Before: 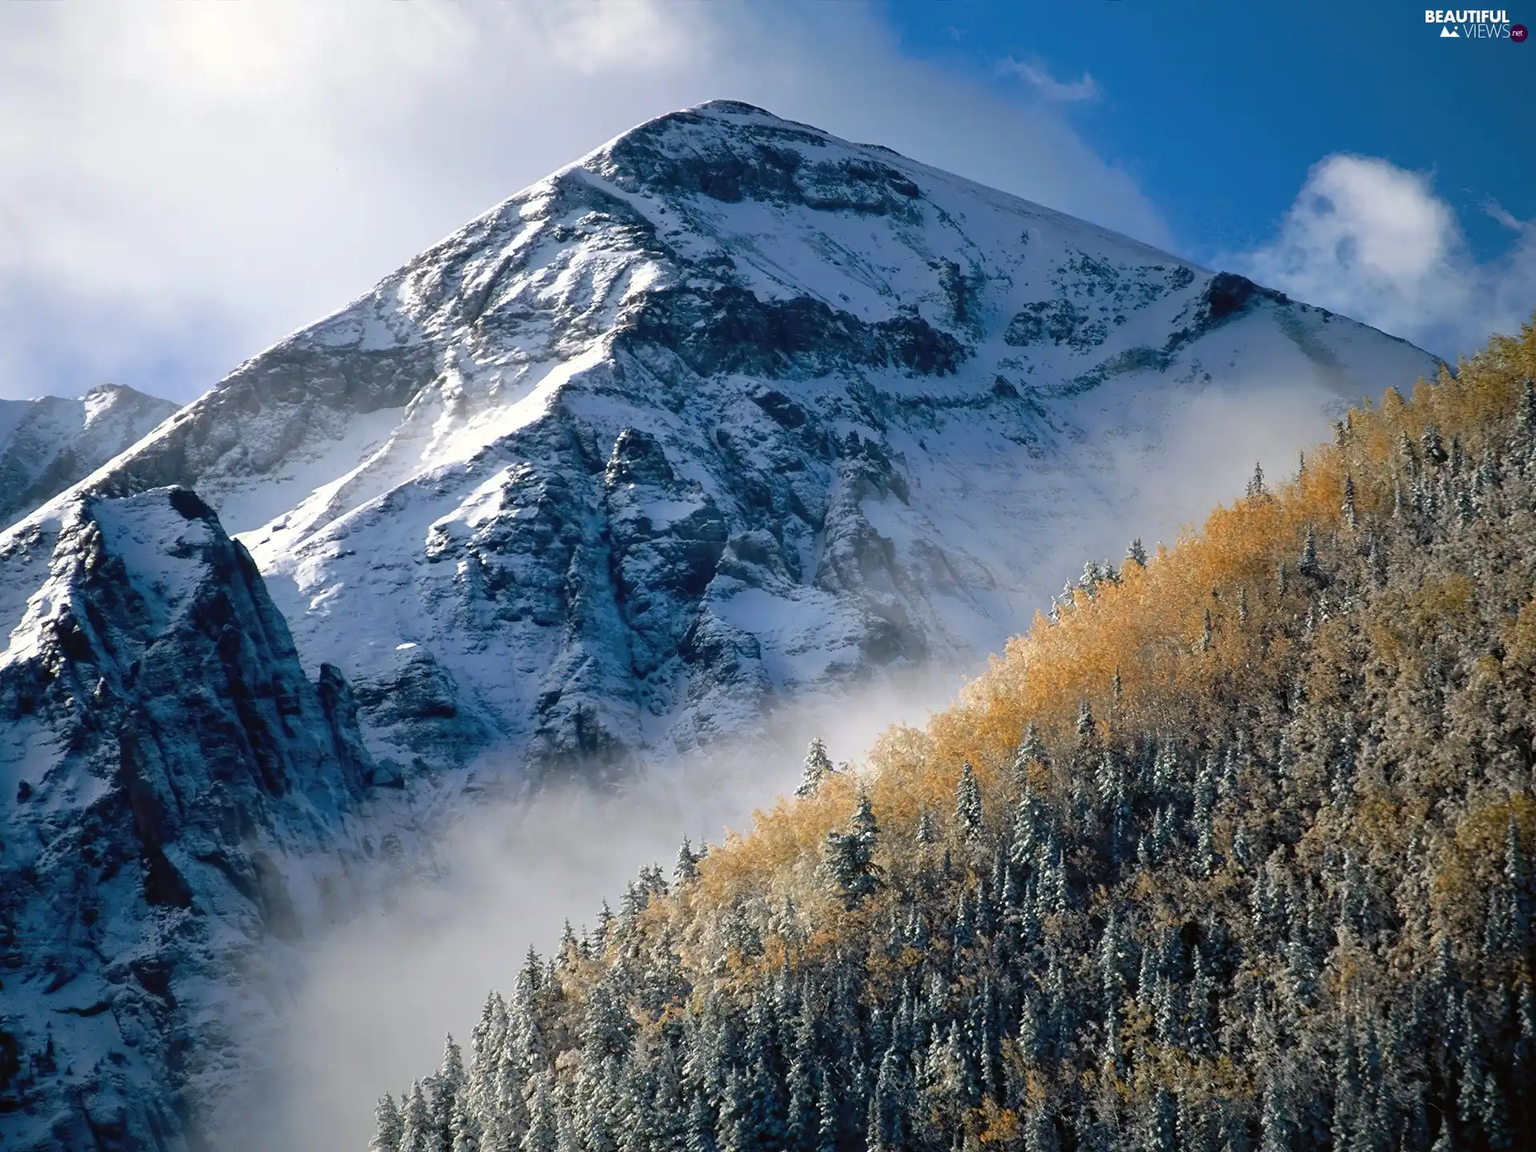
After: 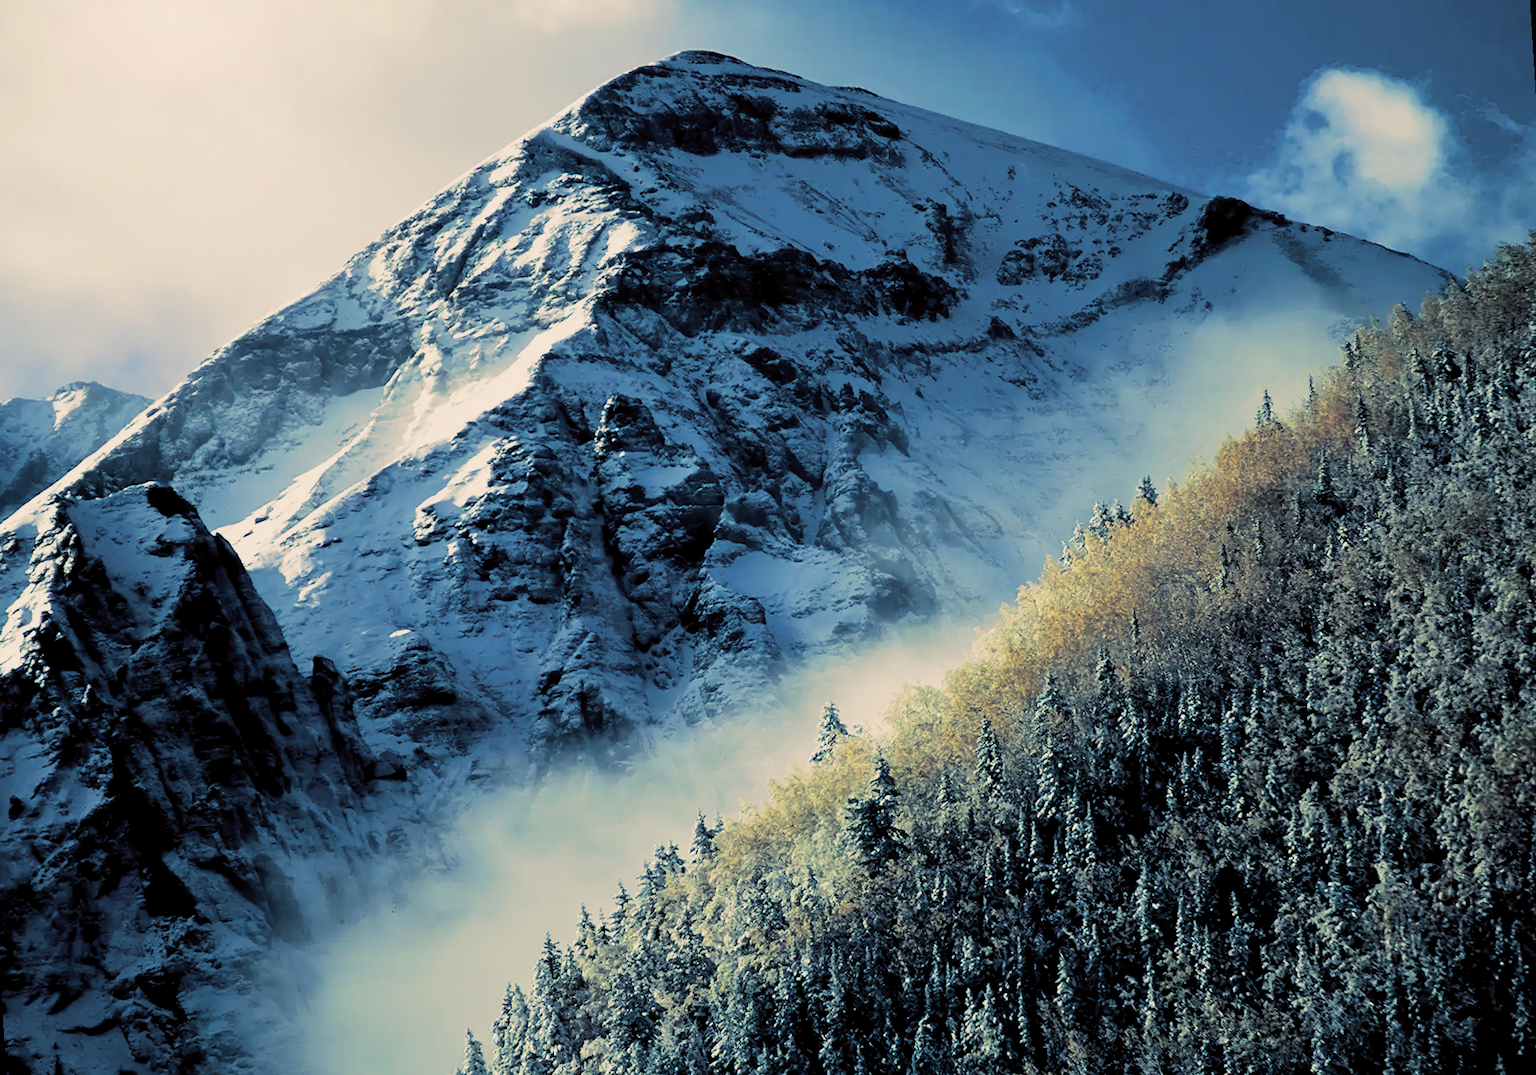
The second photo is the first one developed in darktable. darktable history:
rotate and perspective: rotation -3.52°, crop left 0.036, crop right 0.964, crop top 0.081, crop bottom 0.919
filmic rgb: black relative exposure -7.15 EV, white relative exposure 5.36 EV, hardness 3.02
color balance rgb: shadows lift › luminance -7.7%, shadows lift › chroma 2.13%, shadows lift › hue 200.79°, power › luminance -7.77%, power › chroma 2.27%, power › hue 220.69°, highlights gain › luminance 15.15%, highlights gain › chroma 4%, highlights gain › hue 209.35°, global offset › luminance -0.21%, global offset › chroma 0.27%, perceptual saturation grading › global saturation 24.42%, perceptual saturation grading › highlights -24.42%, perceptual saturation grading › mid-tones 24.42%, perceptual saturation grading › shadows 40%, perceptual brilliance grading › global brilliance -5%, perceptual brilliance grading › highlights 24.42%, perceptual brilliance grading › mid-tones 7%, perceptual brilliance grading › shadows -5%
exposure: exposure 0.014 EV, compensate highlight preservation false
split-toning: shadows › hue 226.8°, shadows › saturation 0.56, highlights › hue 28.8°, balance -40, compress 0%
color correction: highlights a* -1.43, highlights b* 10.12, shadows a* 0.395, shadows b* 19.35
